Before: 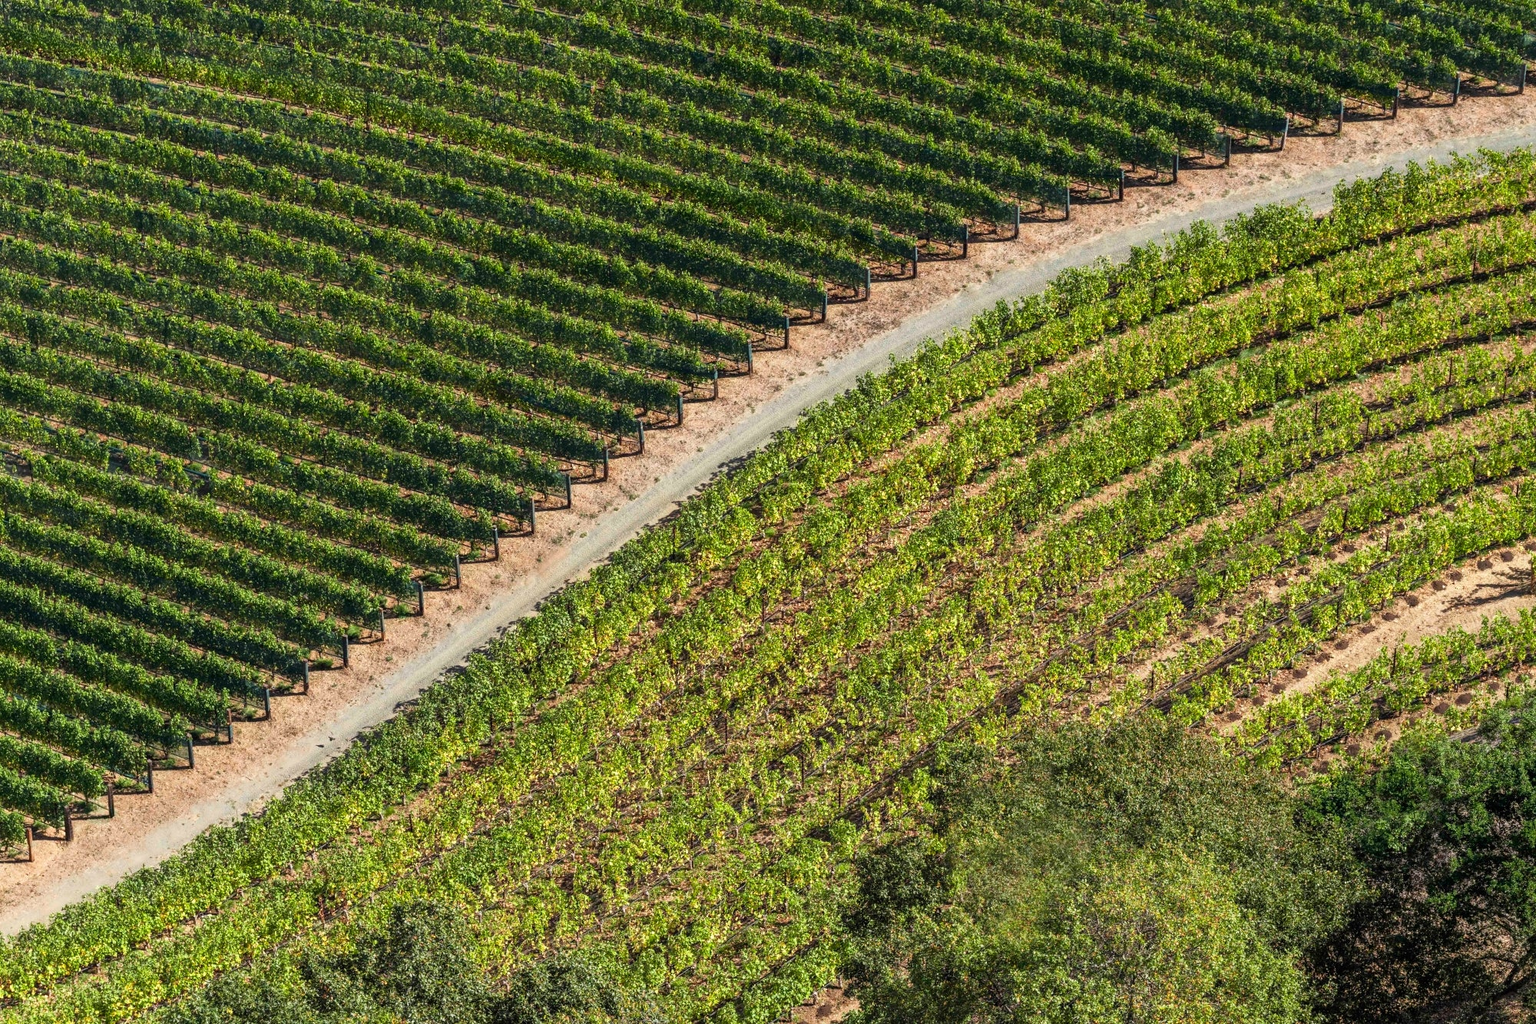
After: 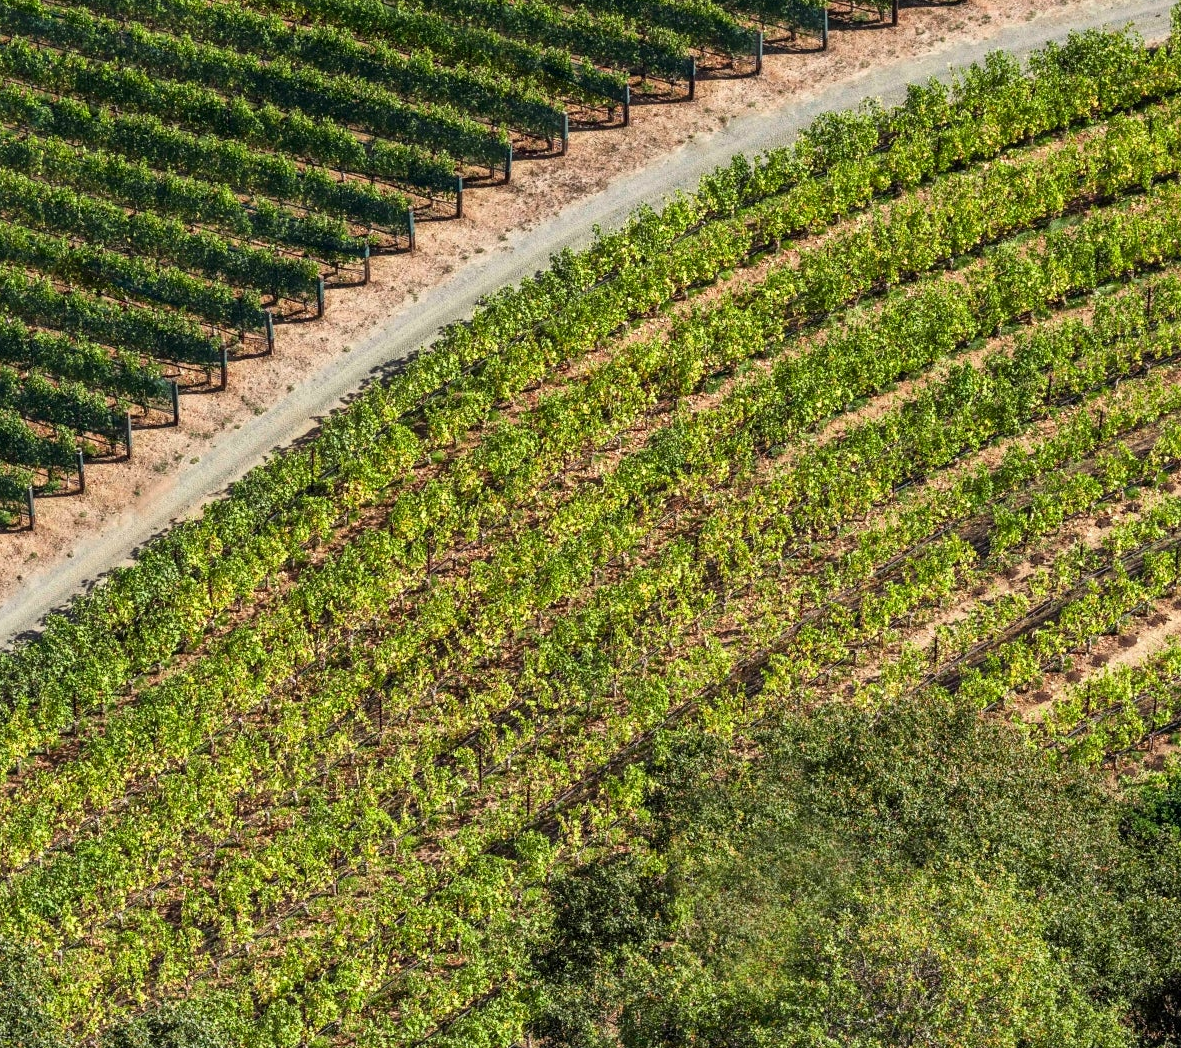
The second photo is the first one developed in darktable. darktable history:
local contrast: mode bilateral grid, contrast 20, coarseness 50, detail 120%, midtone range 0.2
crop and rotate: left 28.256%, top 17.734%, right 12.656%, bottom 3.573%
